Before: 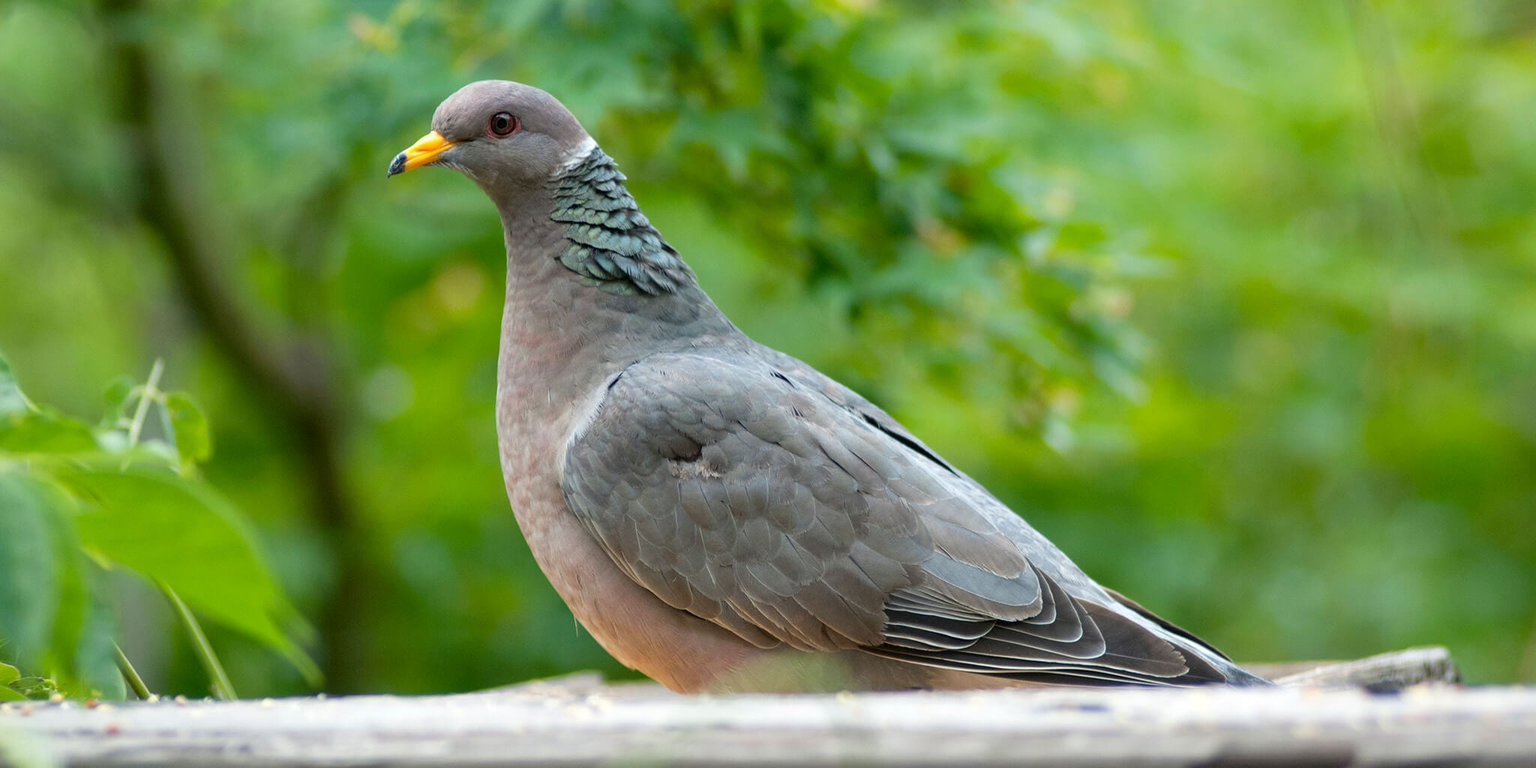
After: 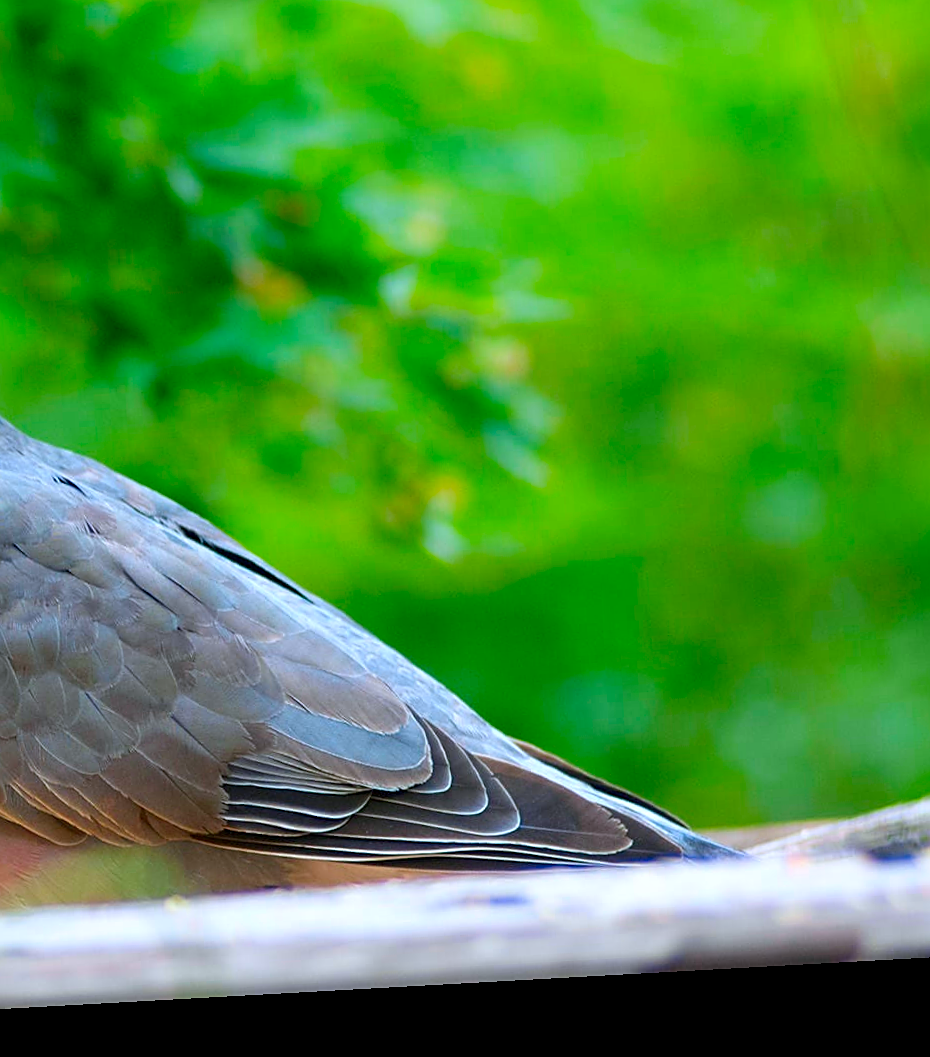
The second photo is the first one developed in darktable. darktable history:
rotate and perspective: rotation -3.18°, automatic cropping off
color correction: saturation 1.8
crop: left 47.628%, top 6.643%, right 7.874%
color calibration: illuminant as shot in camera, x 0.358, y 0.373, temperature 4628.91 K
sharpen: on, module defaults
